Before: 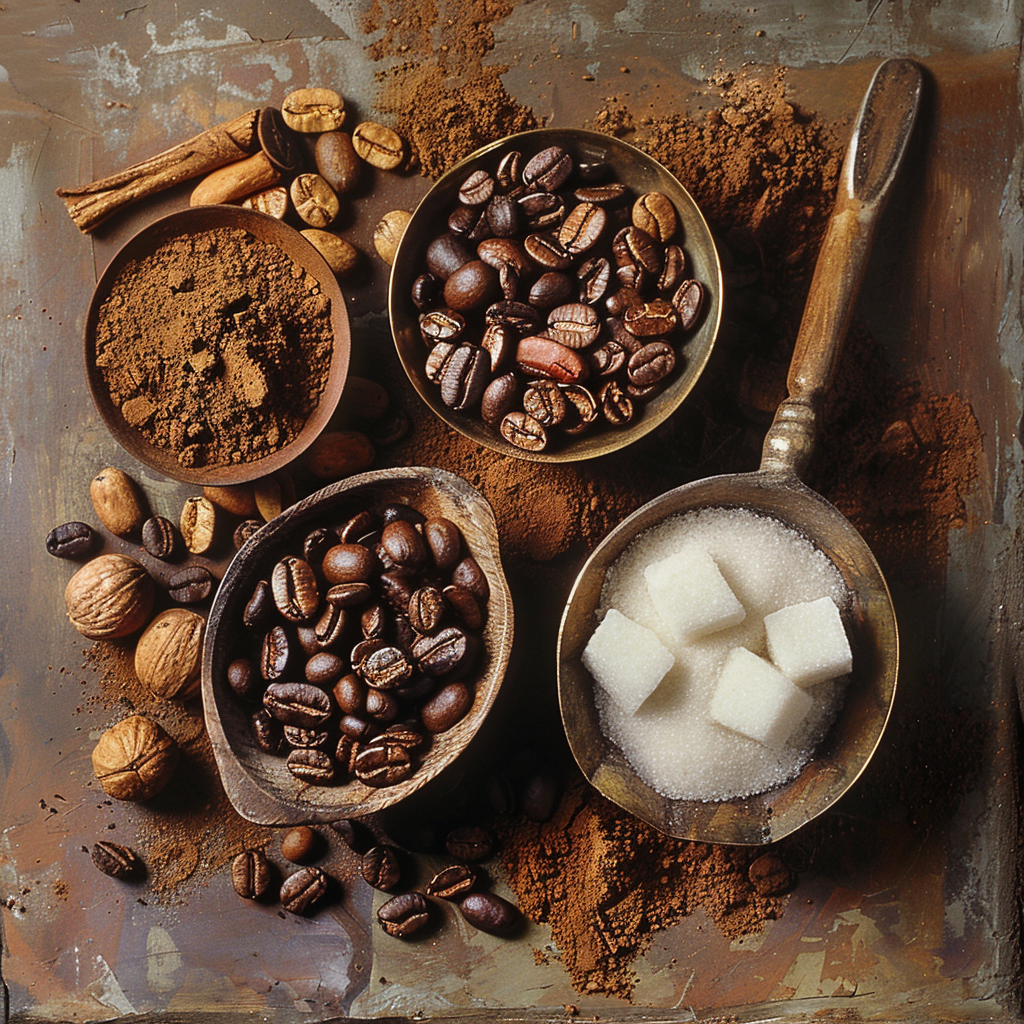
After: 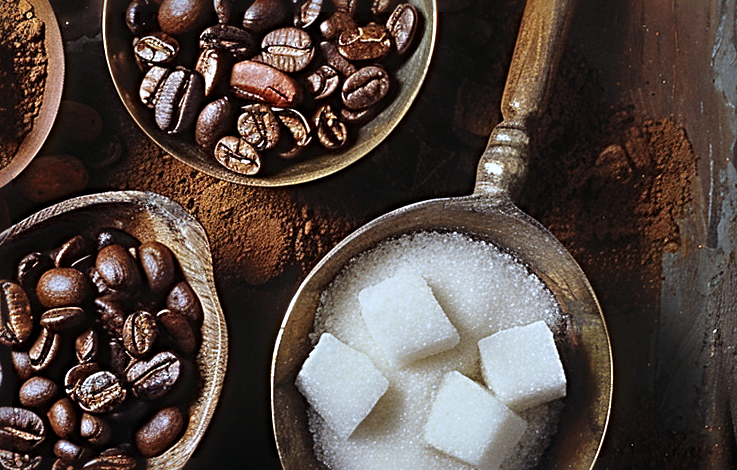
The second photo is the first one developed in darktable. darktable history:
white balance: red 0.926, green 1.003, blue 1.133
crop and rotate: left 27.938%, top 27.046%, bottom 27.046%
sharpen: radius 4.883
